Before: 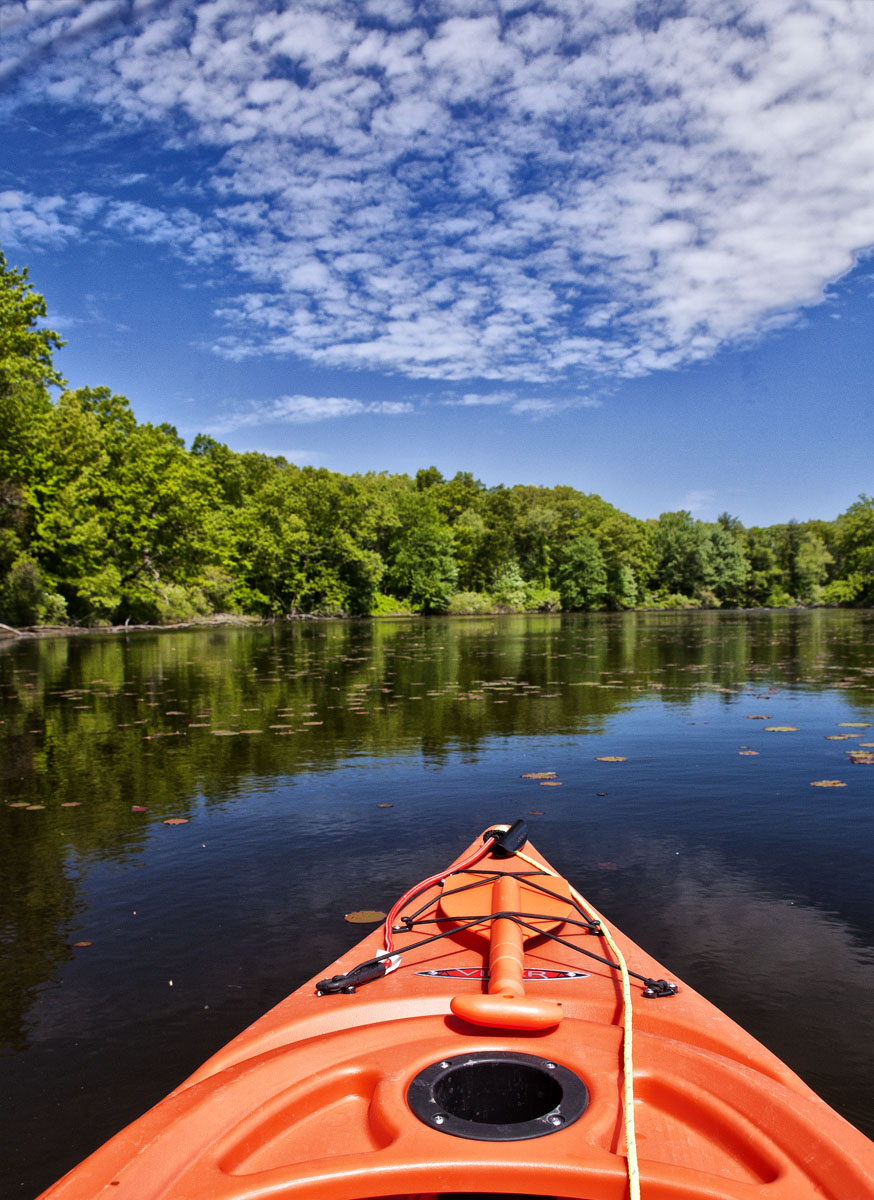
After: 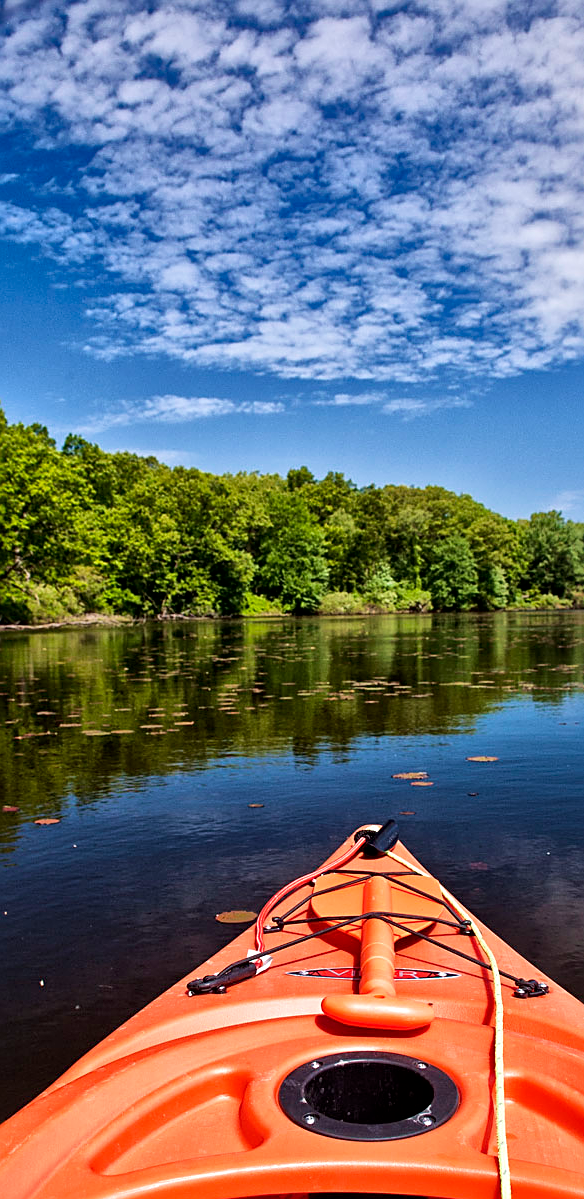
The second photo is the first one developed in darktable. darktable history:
crop and rotate: left 14.856%, right 18.26%
velvia: on, module defaults
local contrast: mode bilateral grid, contrast 19, coarseness 49, detail 119%, midtone range 0.2
sharpen: amount 0.493
